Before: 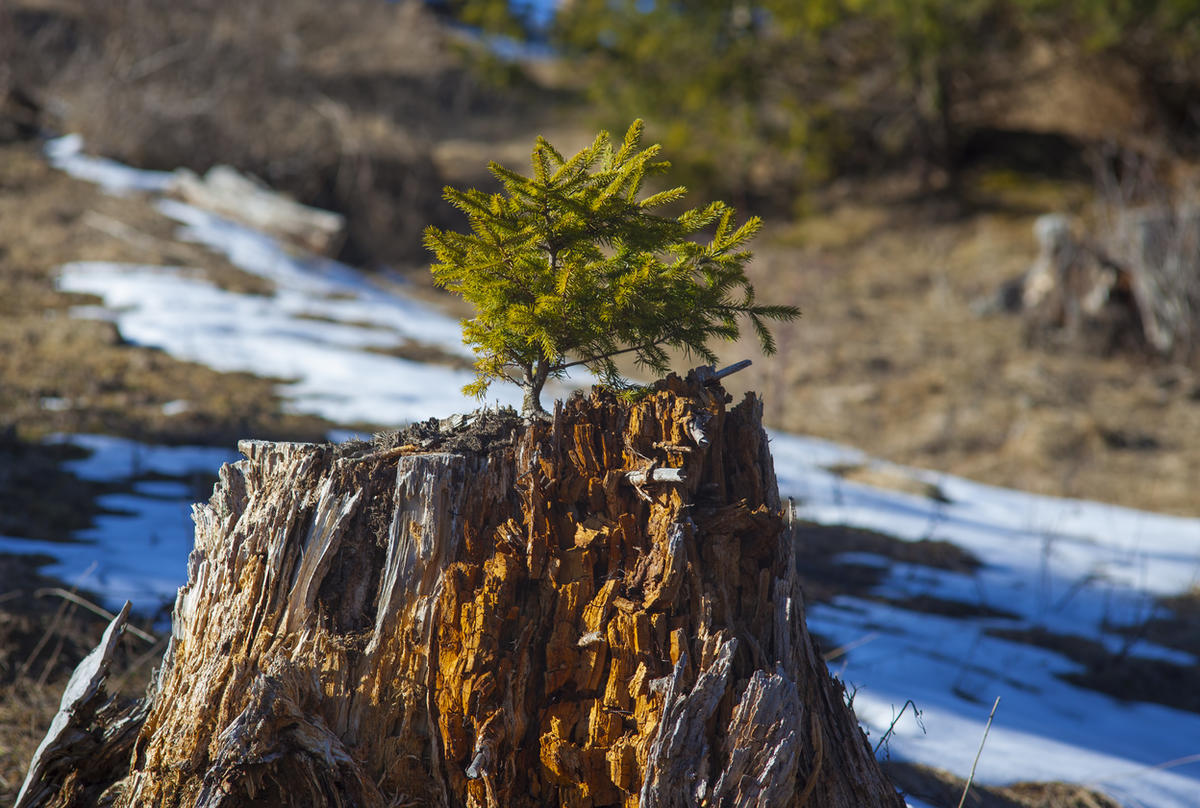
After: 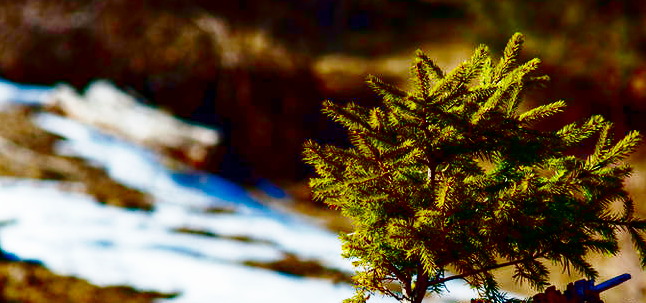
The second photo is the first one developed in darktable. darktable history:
crop: left 10.116%, top 10.706%, right 35.981%, bottom 51.779%
contrast brightness saturation: brightness -0.984, saturation 0.98
base curve: curves: ch0 [(0, 0) (0.007, 0.004) (0.027, 0.03) (0.046, 0.07) (0.207, 0.54) (0.442, 0.872) (0.673, 0.972) (1, 1)], preserve colors none
